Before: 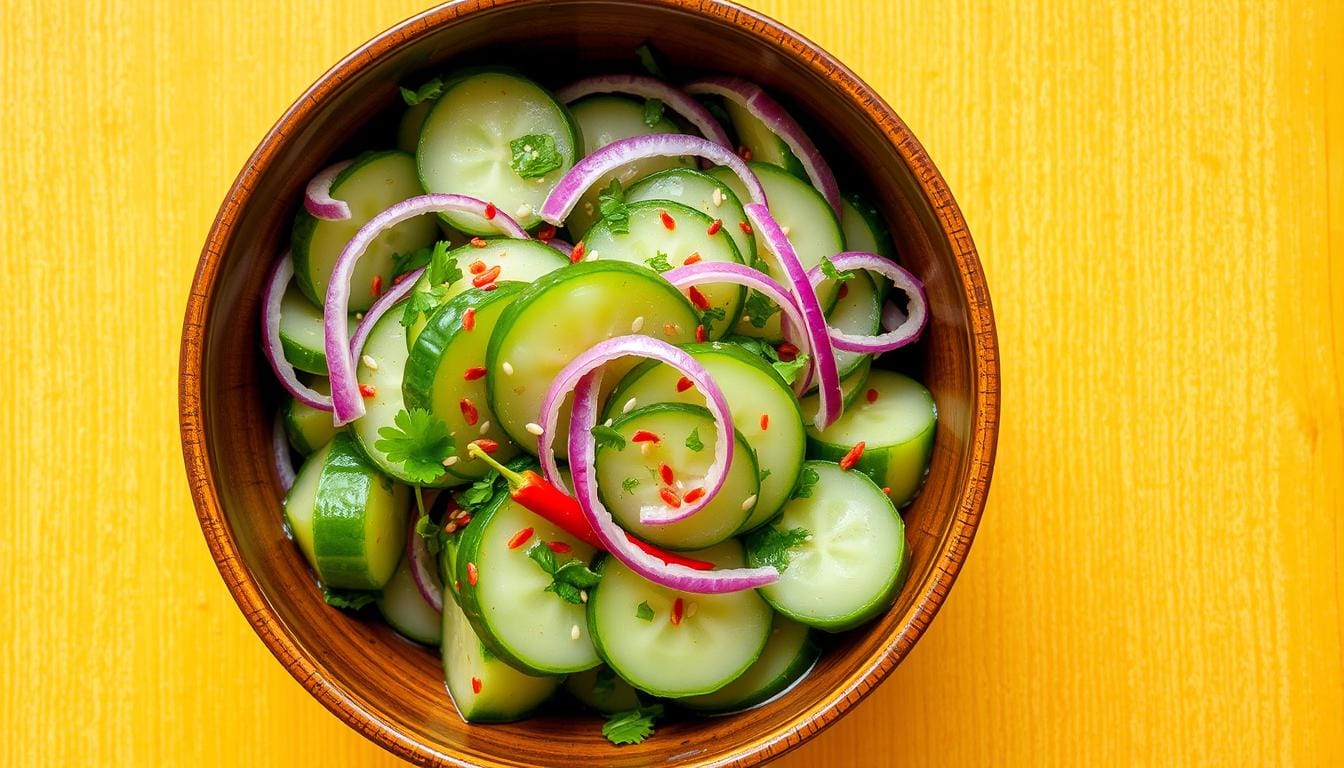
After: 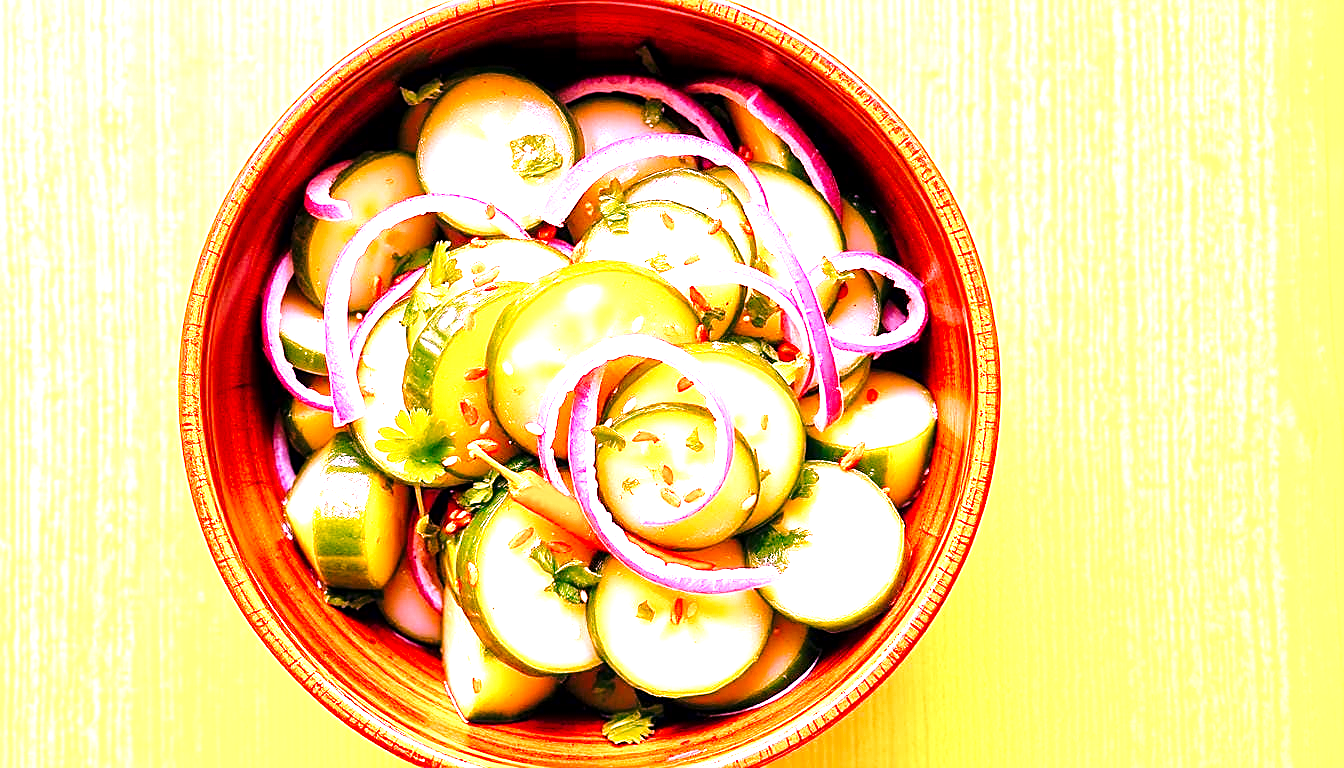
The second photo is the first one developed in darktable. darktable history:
sharpen: on, module defaults
base curve: curves: ch0 [(0, 0) (0.028, 0.03) (0.121, 0.232) (0.46, 0.748) (0.859, 0.968) (1, 1)], preserve colors none
levels: levels [0, 0.43, 0.859]
local contrast: mode bilateral grid, contrast 20, coarseness 50, detail 148%, midtone range 0.2
white balance: red 2.04, blue 1.706
